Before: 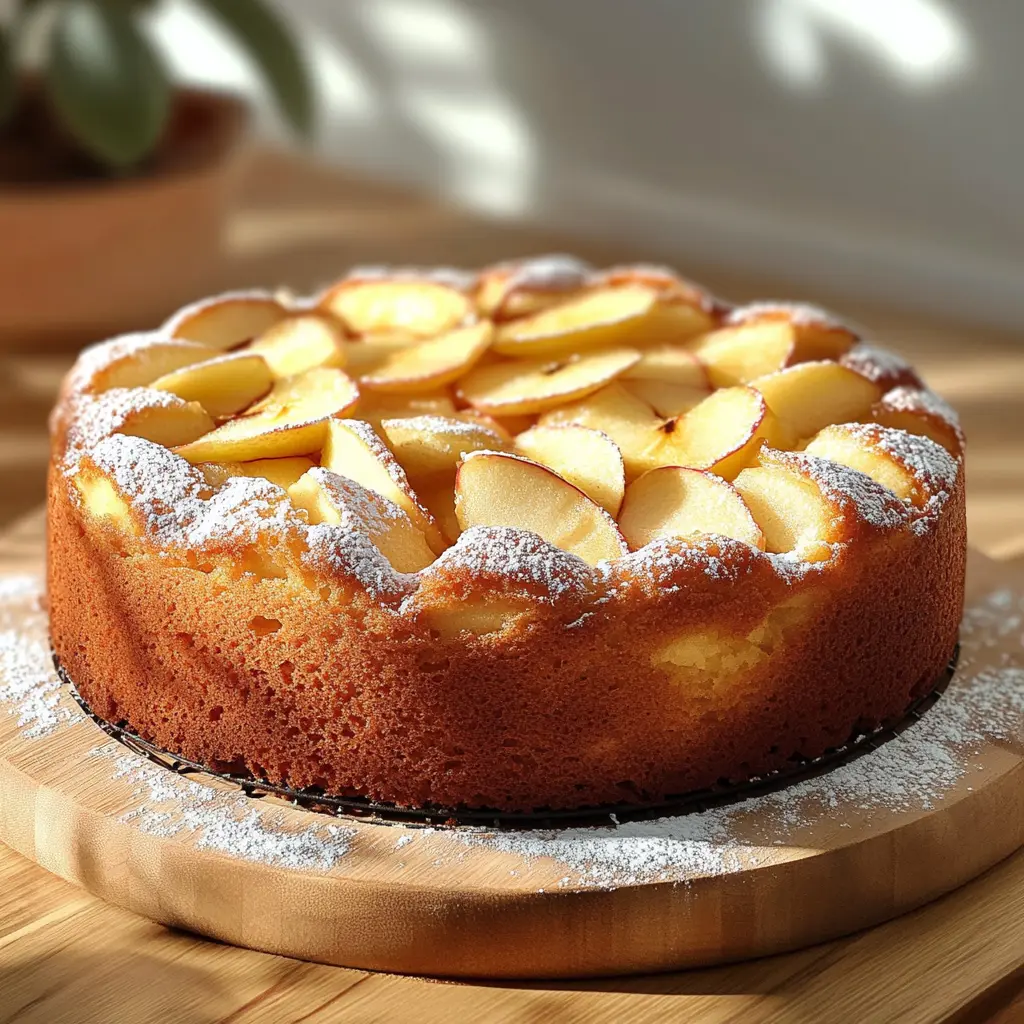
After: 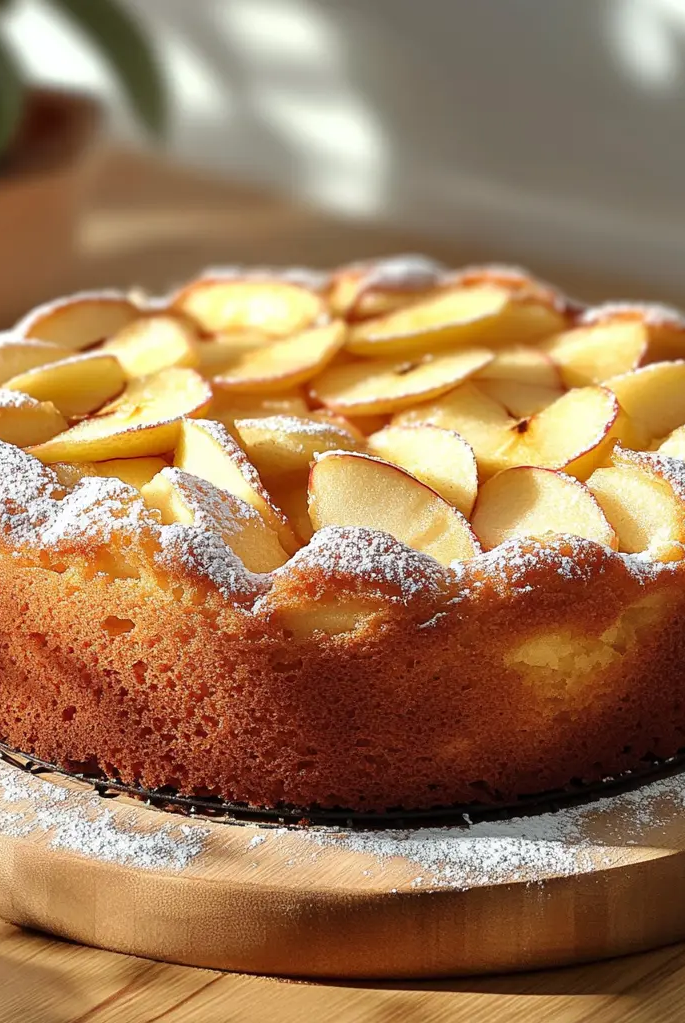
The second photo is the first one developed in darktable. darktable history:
crop and rotate: left 14.446%, right 18.659%
